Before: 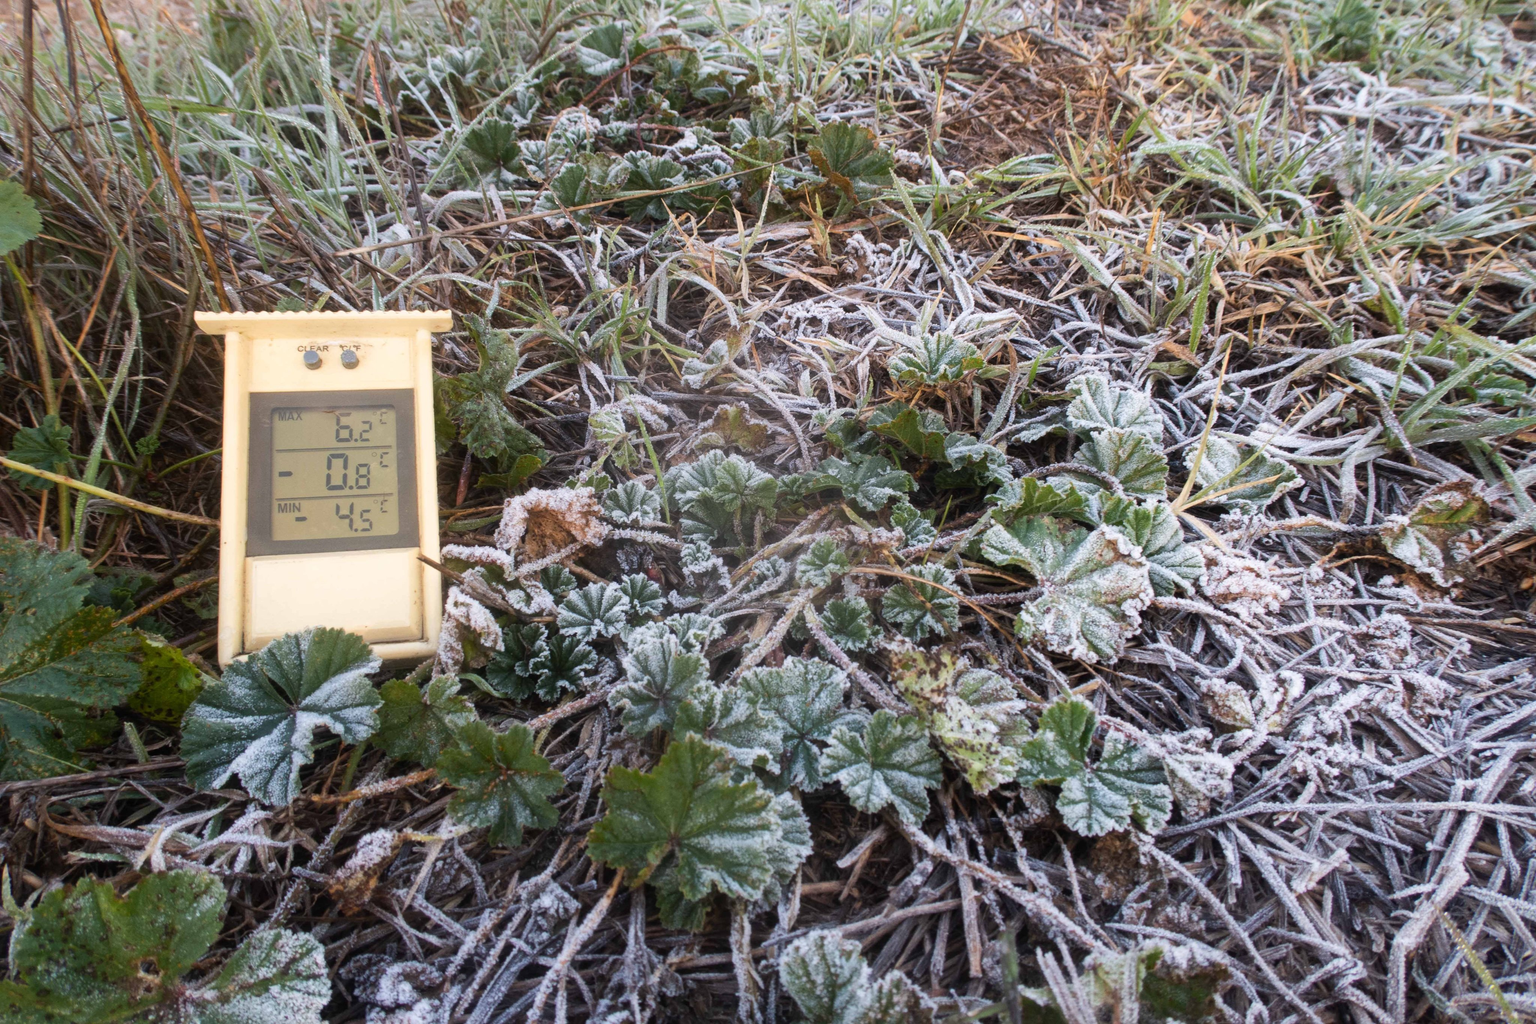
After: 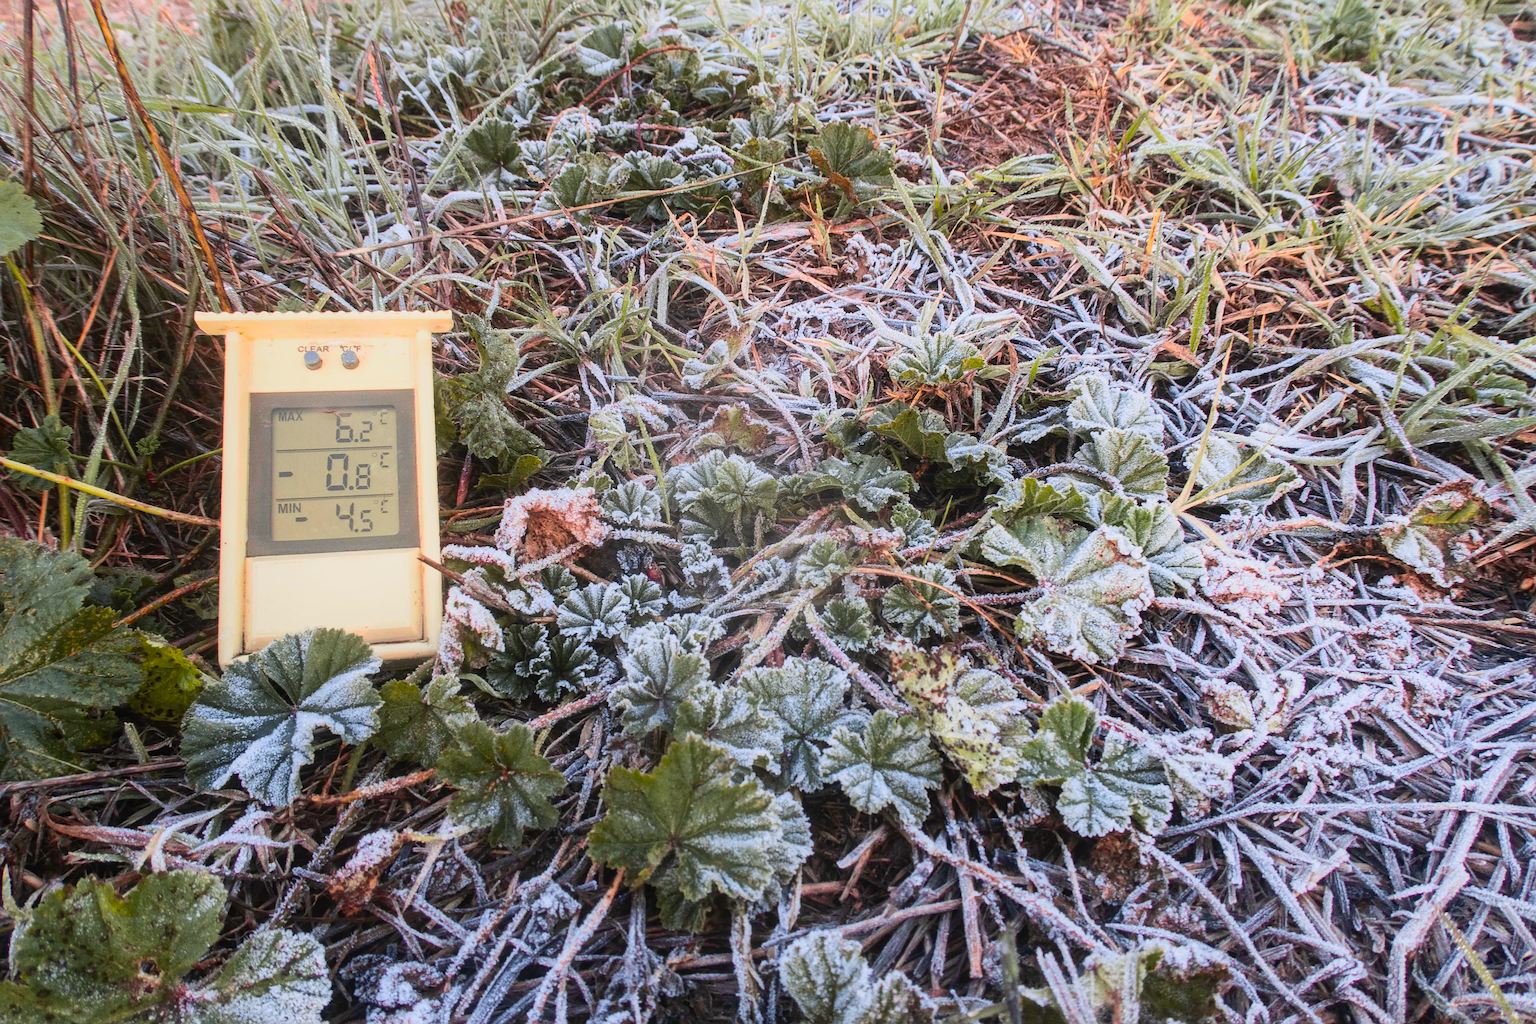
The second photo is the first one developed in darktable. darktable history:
color zones: curves: ch0 [(0, 0.5) (0.143, 0.5) (0.286, 0.5) (0.429, 0.5) (0.571, 0.5) (0.714, 0.476) (0.857, 0.5) (1, 0.5)]; ch2 [(0, 0.5) (0.143, 0.5) (0.286, 0.5) (0.429, 0.5) (0.571, 0.5) (0.714, 0.487) (0.857, 0.5) (1, 0.5)]
contrast brightness saturation: contrast 0.07, brightness 0.085, saturation 0.18
tone curve: curves: ch0 [(0, 0) (0.087, 0.054) (0.281, 0.245) (0.506, 0.526) (0.8, 0.824) (0.994, 0.955)]; ch1 [(0, 0) (0.27, 0.195) (0.406, 0.435) (0.452, 0.474) (0.495, 0.5) (0.514, 0.508) (0.537, 0.556) (0.654, 0.689) (1, 1)]; ch2 [(0, 0) (0.269, 0.299) (0.459, 0.441) (0.498, 0.499) (0.523, 0.52) (0.551, 0.549) (0.633, 0.625) (0.659, 0.681) (0.718, 0.764) (1, 1)], color space Lab, independent channels, preserve colors none
sharpen: on, module defaults
local contrast: detail 109%
